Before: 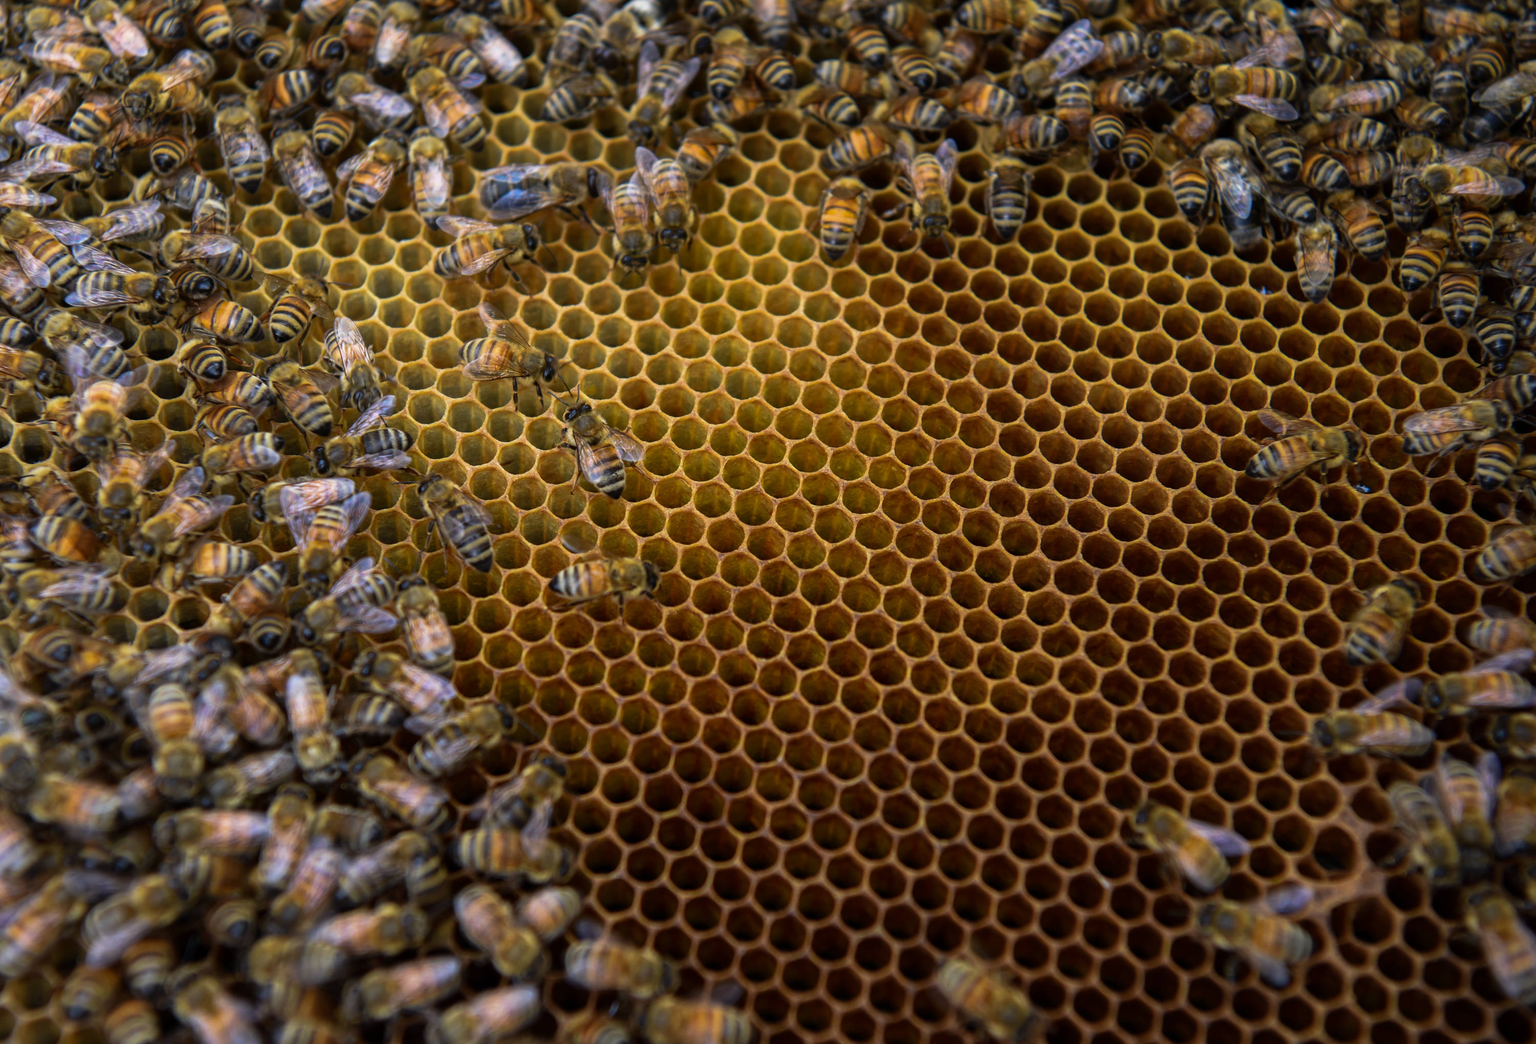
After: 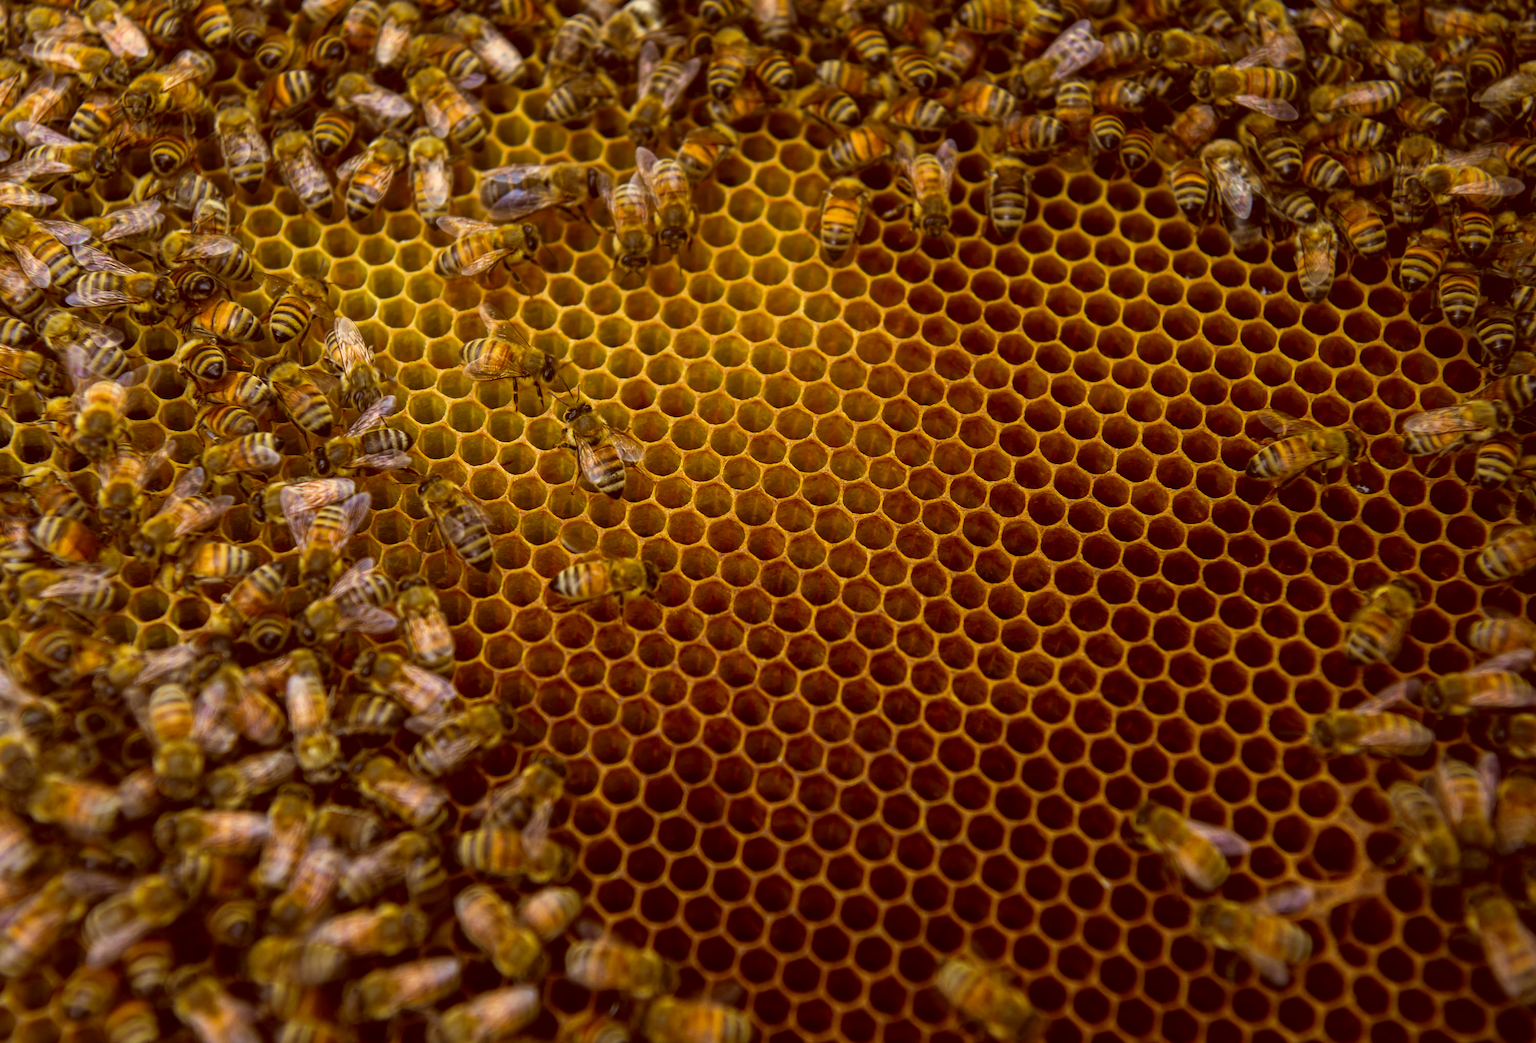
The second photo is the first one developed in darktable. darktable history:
color correction: highlights a* 1.25, highlights b* 23.61, shadows a* 15.67, shadows b* 24.88
